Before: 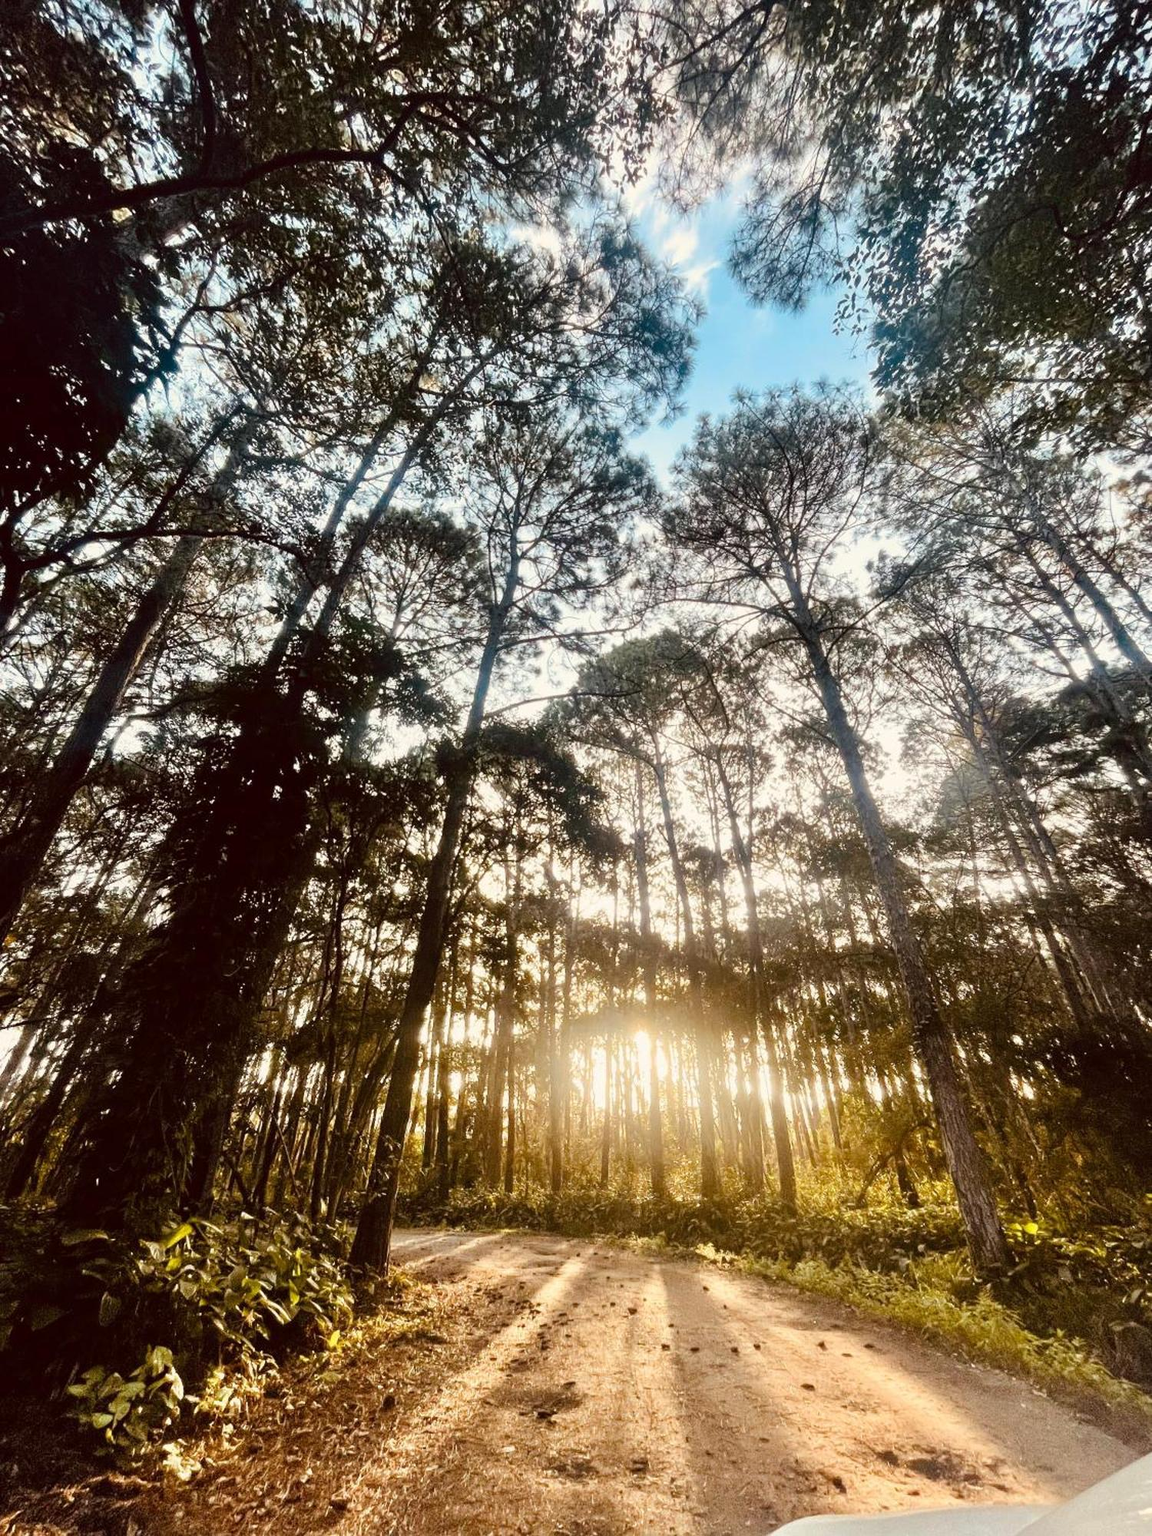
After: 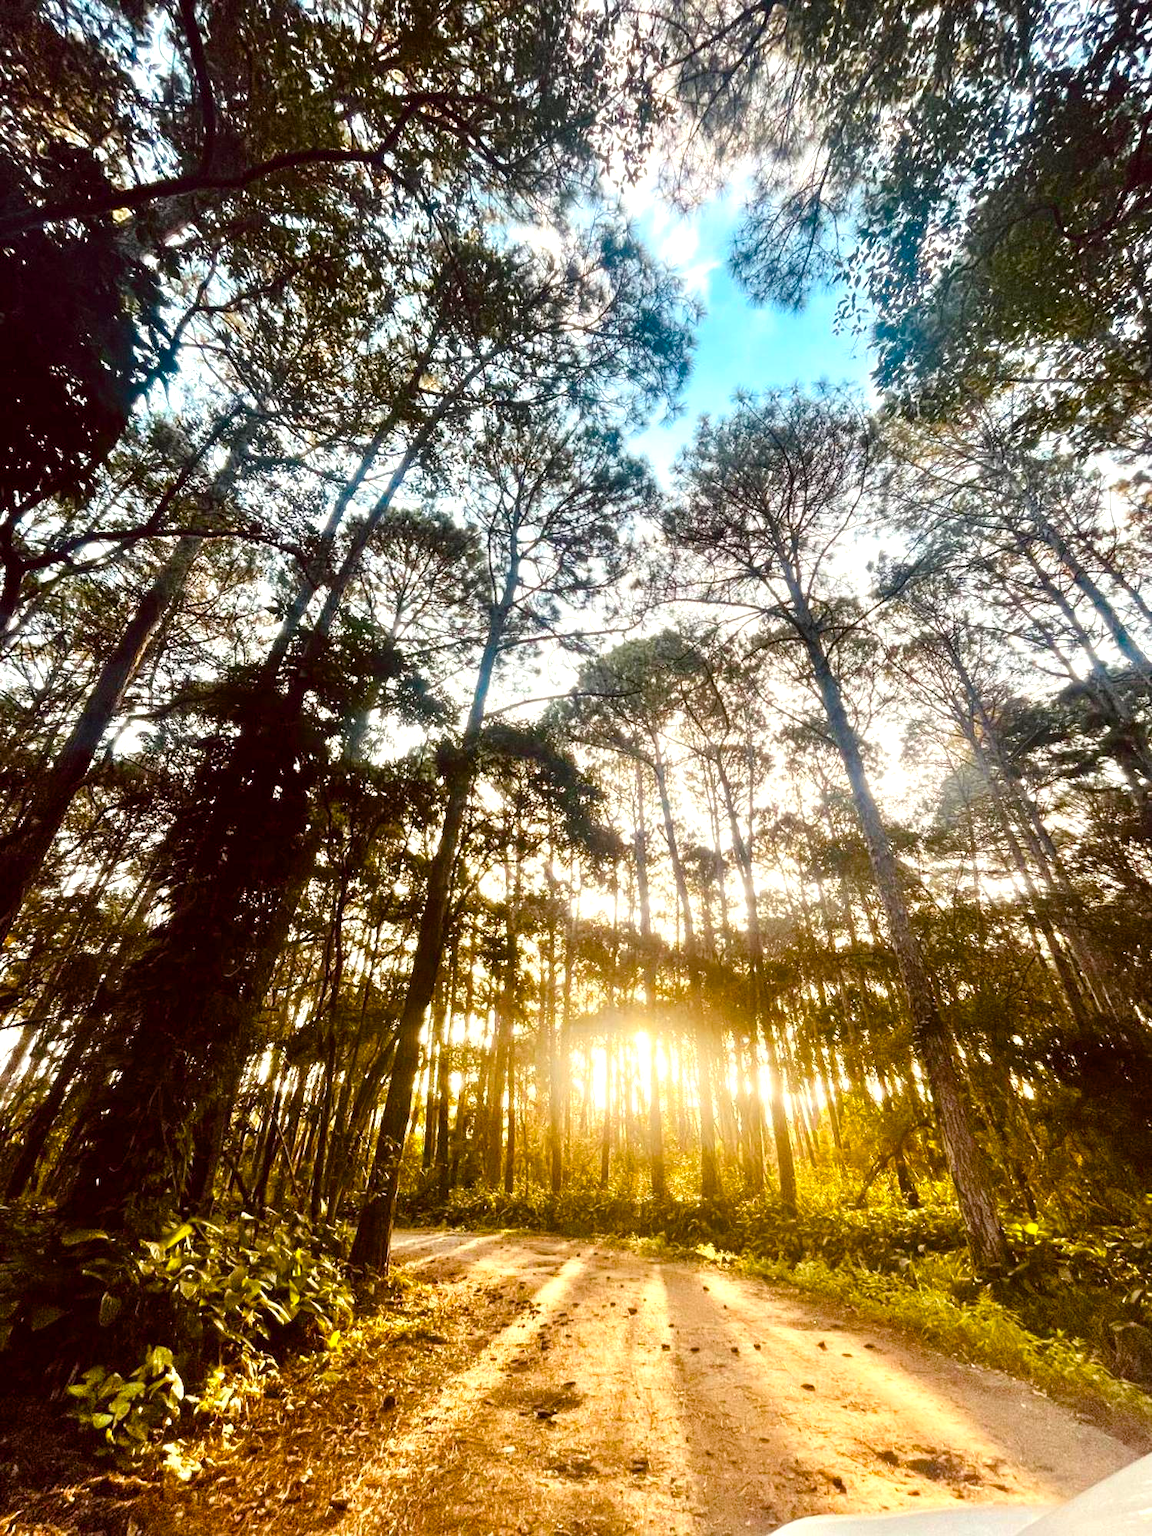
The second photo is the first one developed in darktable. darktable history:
color balance rgb: perceptual saturation grading › global saturation 35.865%, perceptual saturation grading › shadows 35.887%
exposure: black level correction 0, exposure 0.499 EV, compensate exposure bias true, compensate highlight preservation false
